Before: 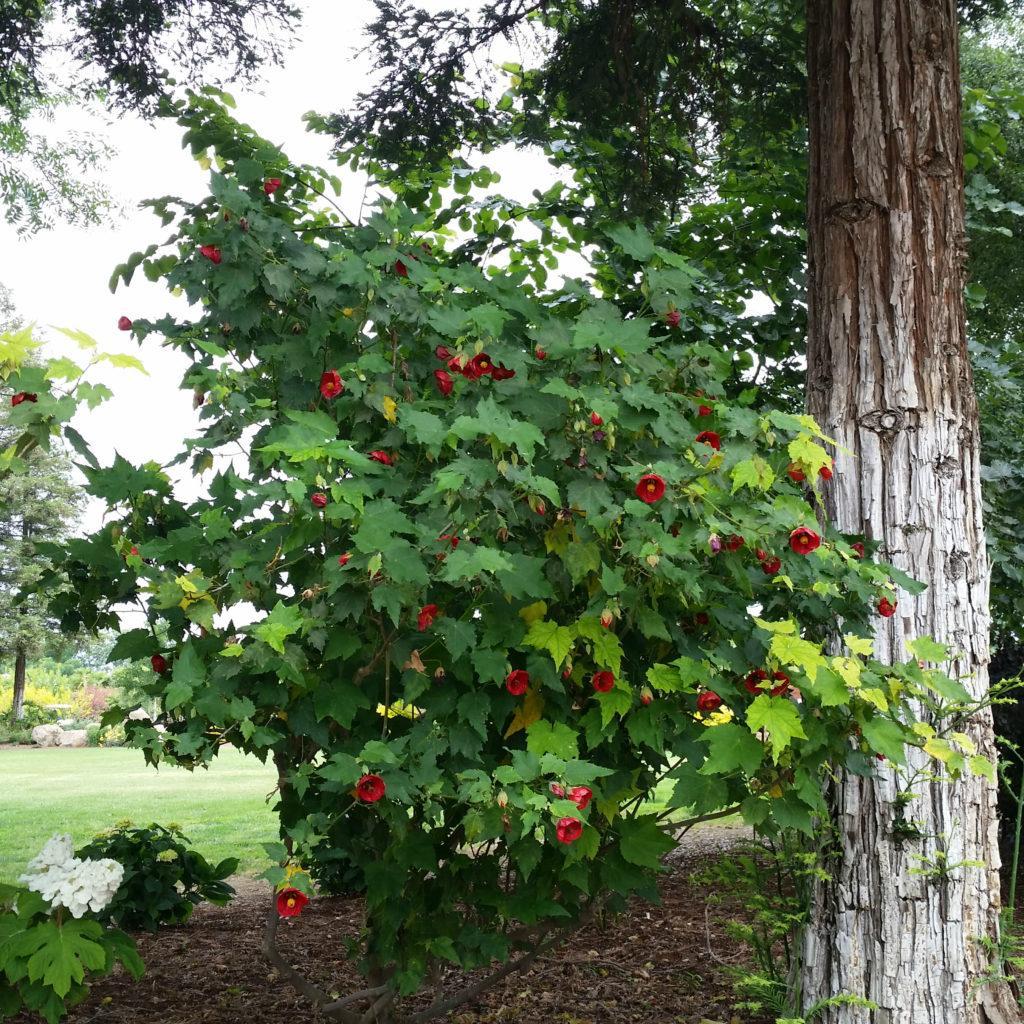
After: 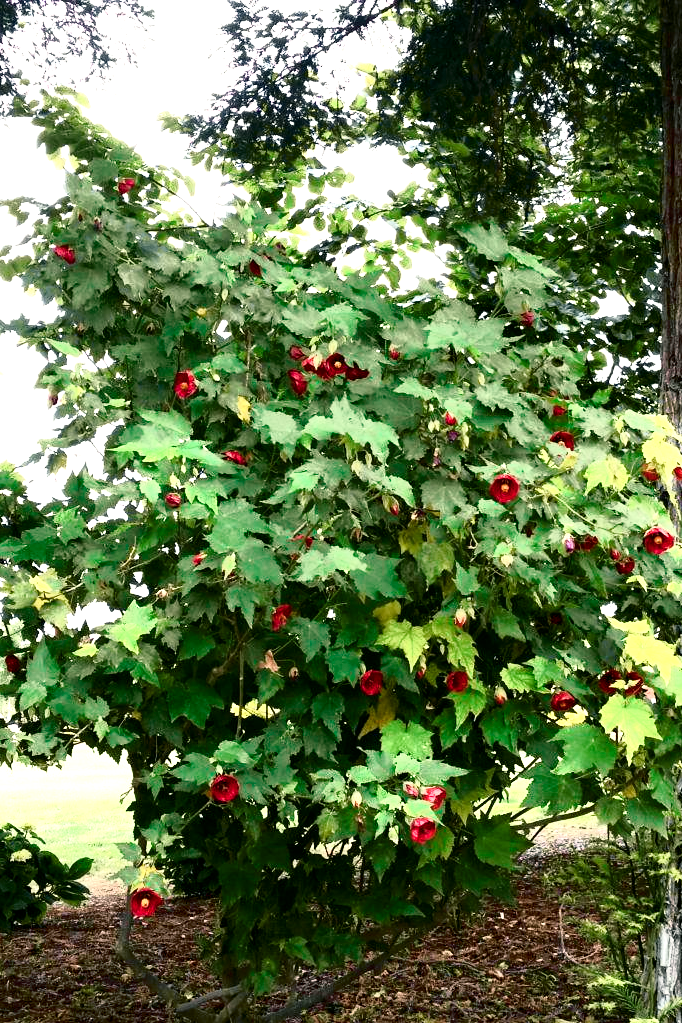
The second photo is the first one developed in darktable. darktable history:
crop and rotate: left 14.292%, right 19.041%
exposure: exposure 0.669 EV, compensate highlight preservation false
color balance rgb: shadows lift › chroma 2.79%, shadows lift › hue 190.66°, power › hue 171.85°, highlights gain › chroma 2.16%, highlights gain › hue 75.26°, global offset › luminance -0.51%, perceptual saturation grading › highlights -33.8%, perceptual saturation grading › mid-tones 14.98%, perceptual saturation grading › shadows 48.43%, perceptual brilliance grading › highlights 15.68%, perceptual brilliance grading › mid-tones 6.62%, perceptual brilliance grading › shadows -14.98%, global vibrance 11.32%, contrast 5.05%
tone curve: curves: ch0 [(0, 0) (0.105, 0.068) (0.195, 0.162) (0.283, 0.283) (0.384, 0.404) (0.485, 0.531) (0.638, 0.681) (0.795, 0.879) (1, 0.977)]; ch1 [(0, 0) (0.161, 0.092) (0.35, 0.33) (0.379, 0.401) (0.456, 0.469) (0.504, 0.501) (0.512, 0.523) (0.58, 0.597) (0.635, 0.646) (1, 1)]; ch2 [(0, 0) (0.371, 0.362) (0.437, 0.437) (0.5, 0.5) (0.53, 0.523) (0.56, 0.58) (0.622, 0.606) (1, 1)], color space Lab, independent channels, preserve colors none
